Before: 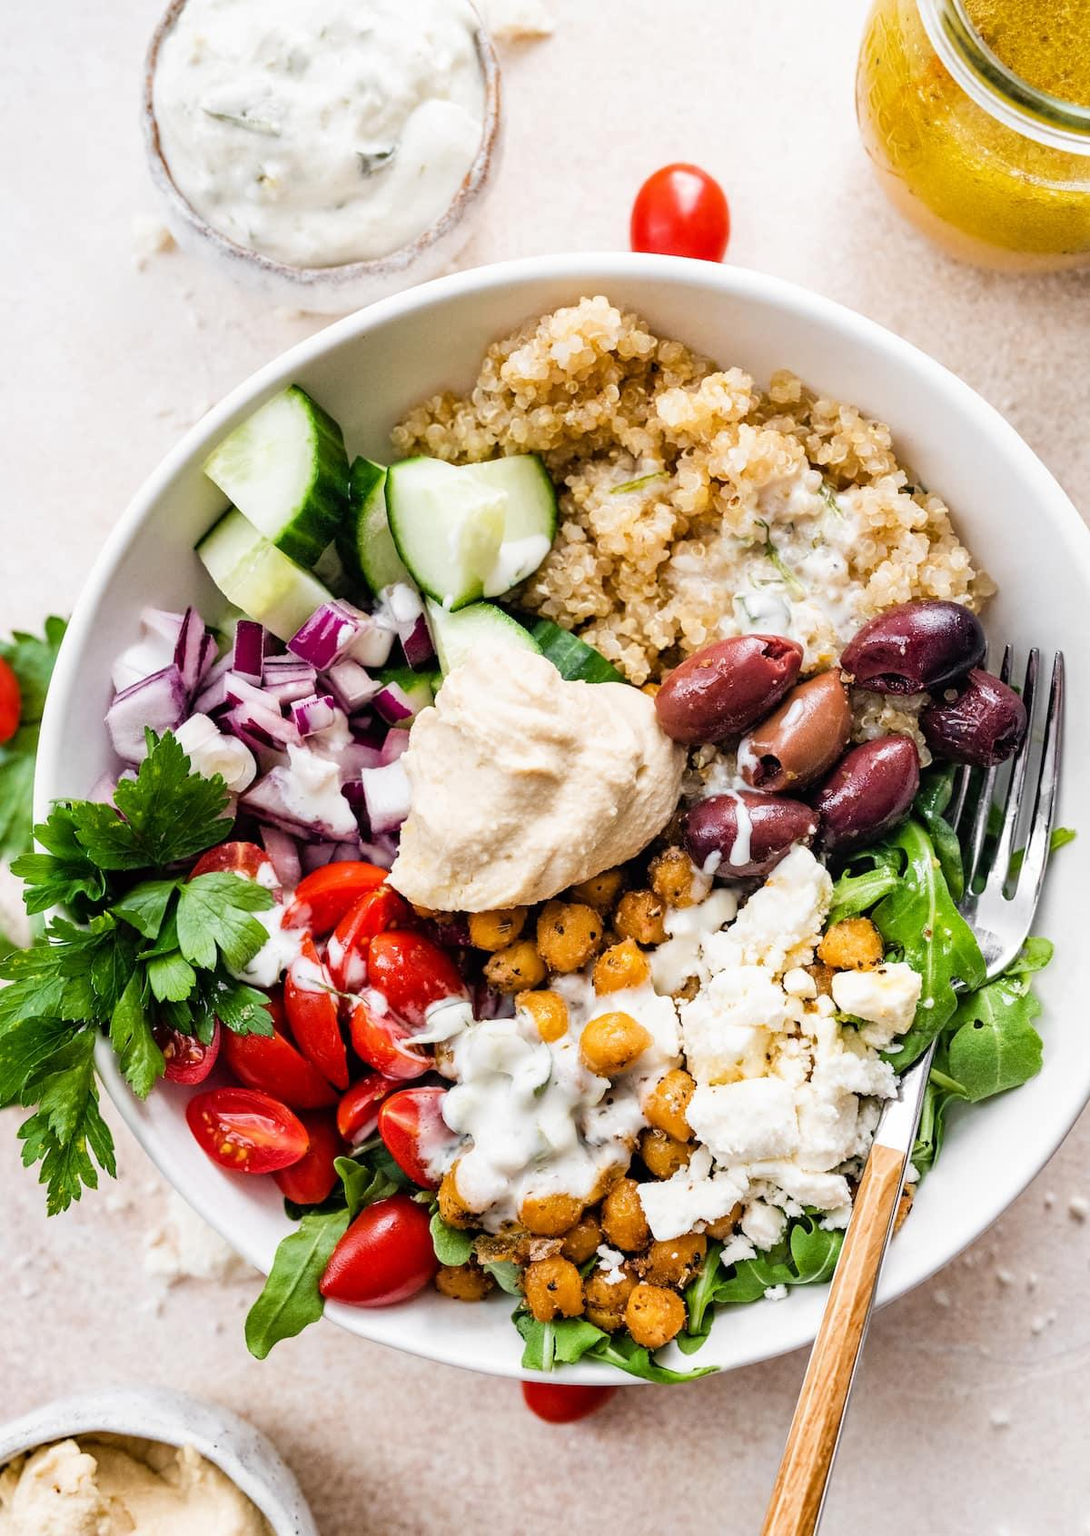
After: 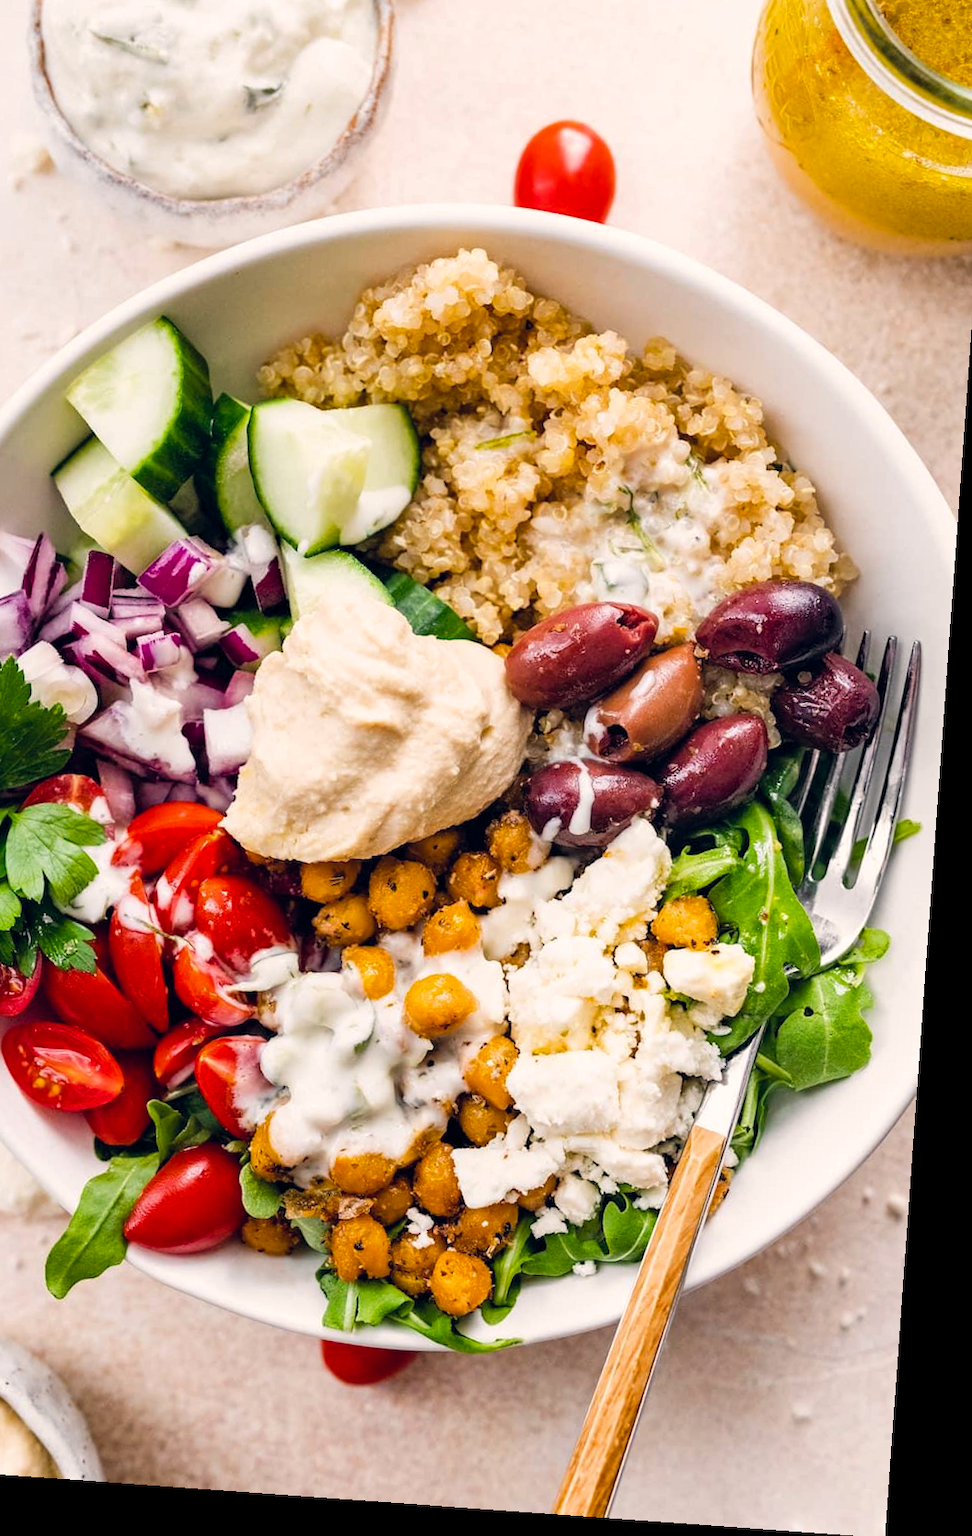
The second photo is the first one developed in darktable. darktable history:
crop and rotate: left 17.959%, top 5.771%, right 1.742%
rotate and perspective: rotation 4.1°, automatic cropping off
color balance rgb: shadows lift › hue 87.51°, highlights gain › chroma 1.62%, highlights gain › hue 55.1°, global offset › chroma 0.06%, global offset › hue 253.66°, linear chroma grading › global chroma 0.5%, perceptual saturation grading › global saturation 16.38%
